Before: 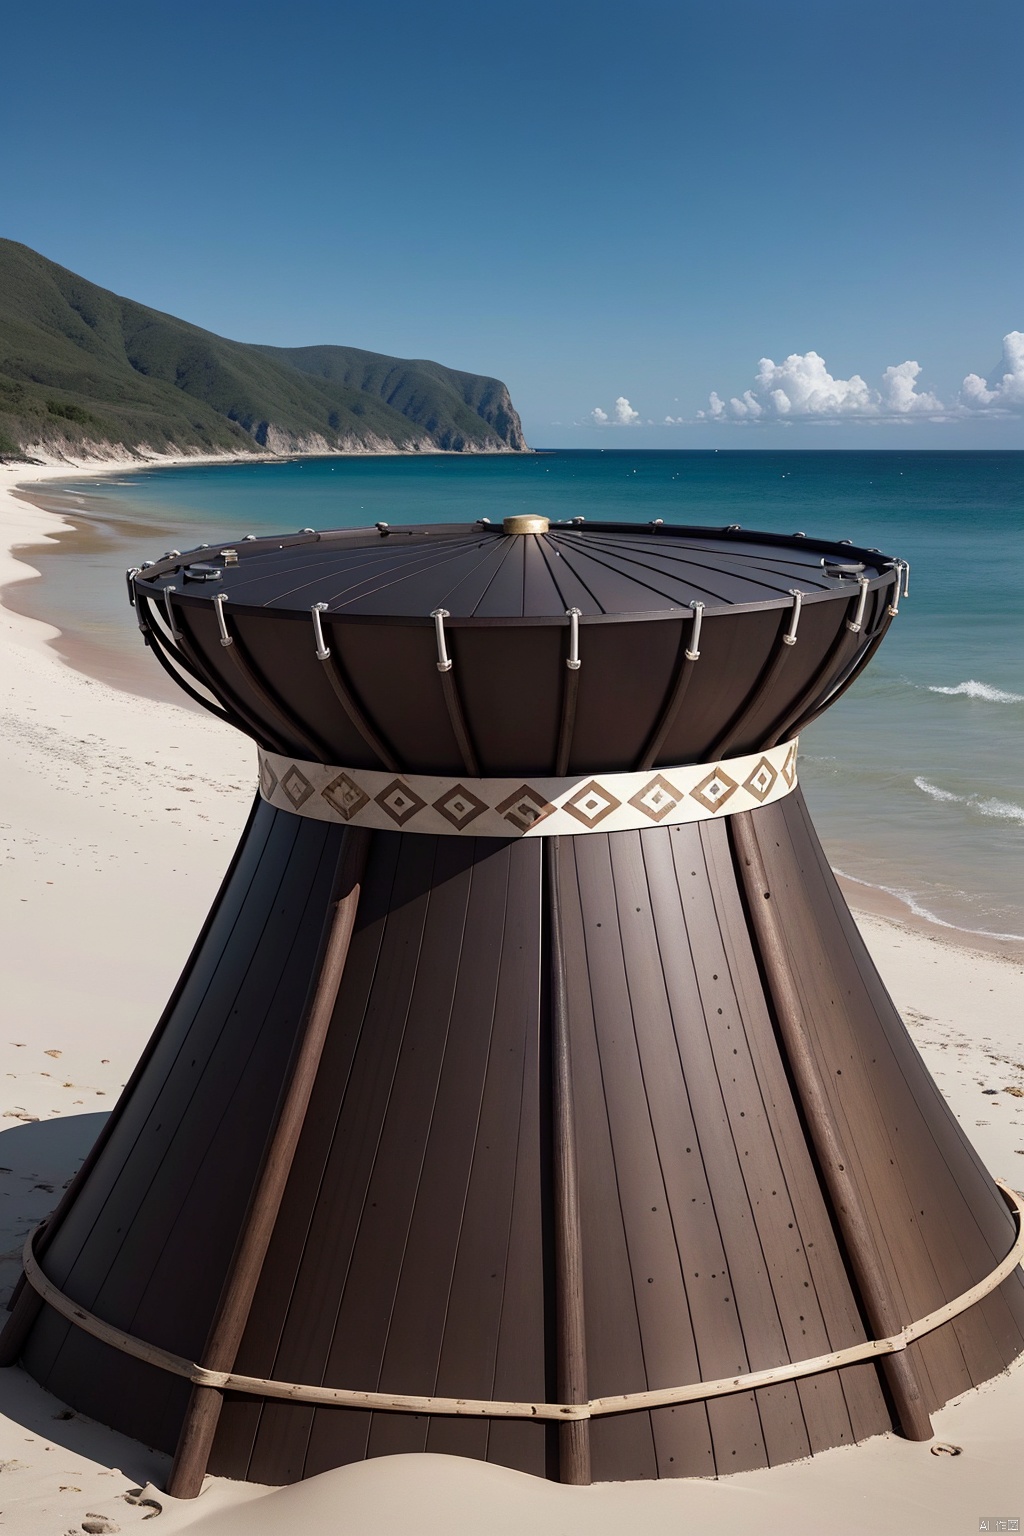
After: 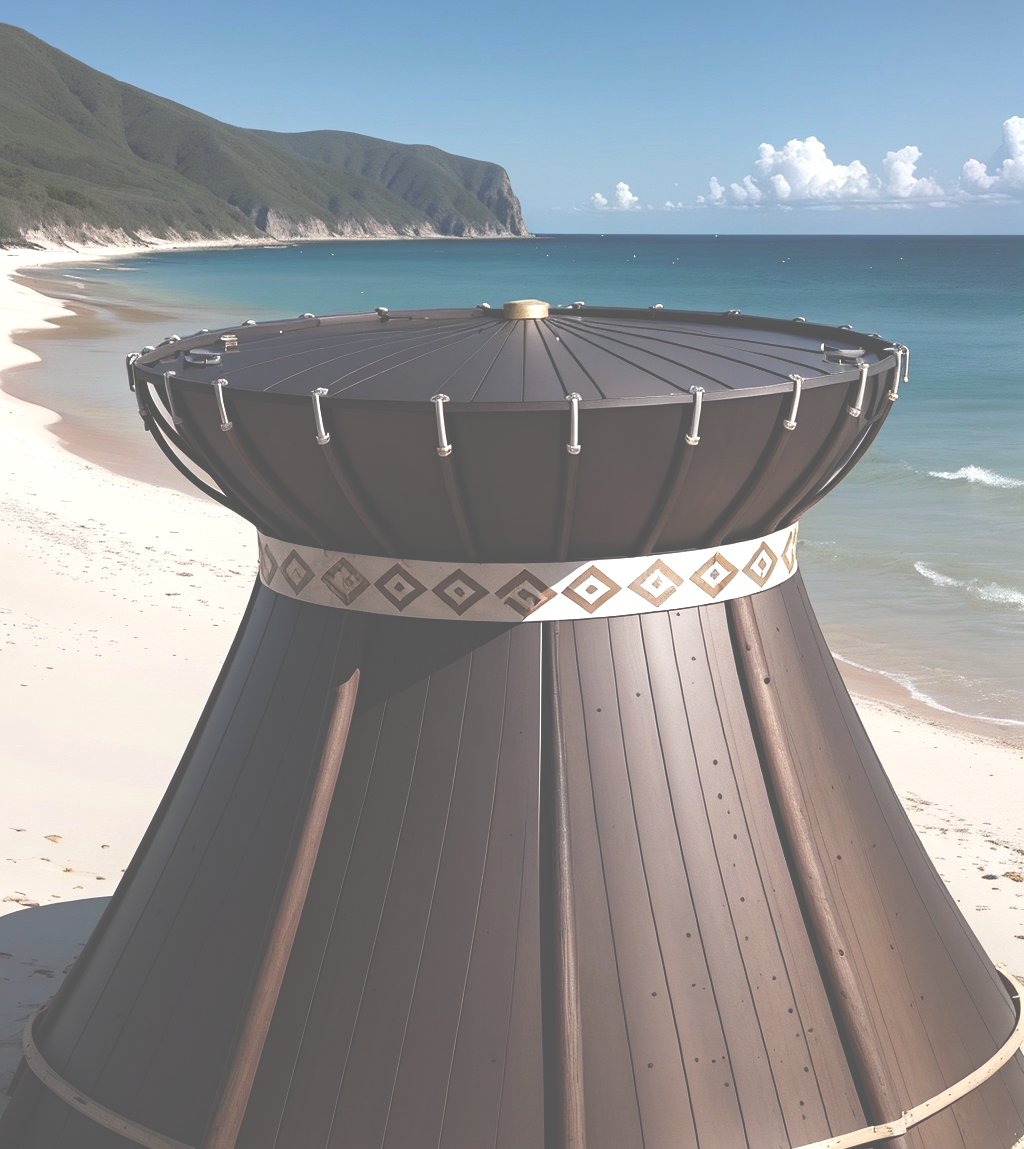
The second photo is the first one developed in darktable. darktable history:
crop: top 14%, bottom 11.167%
exposure: black level correction -0.07, exposure 0.503 EV, compensate highlight preservation false
